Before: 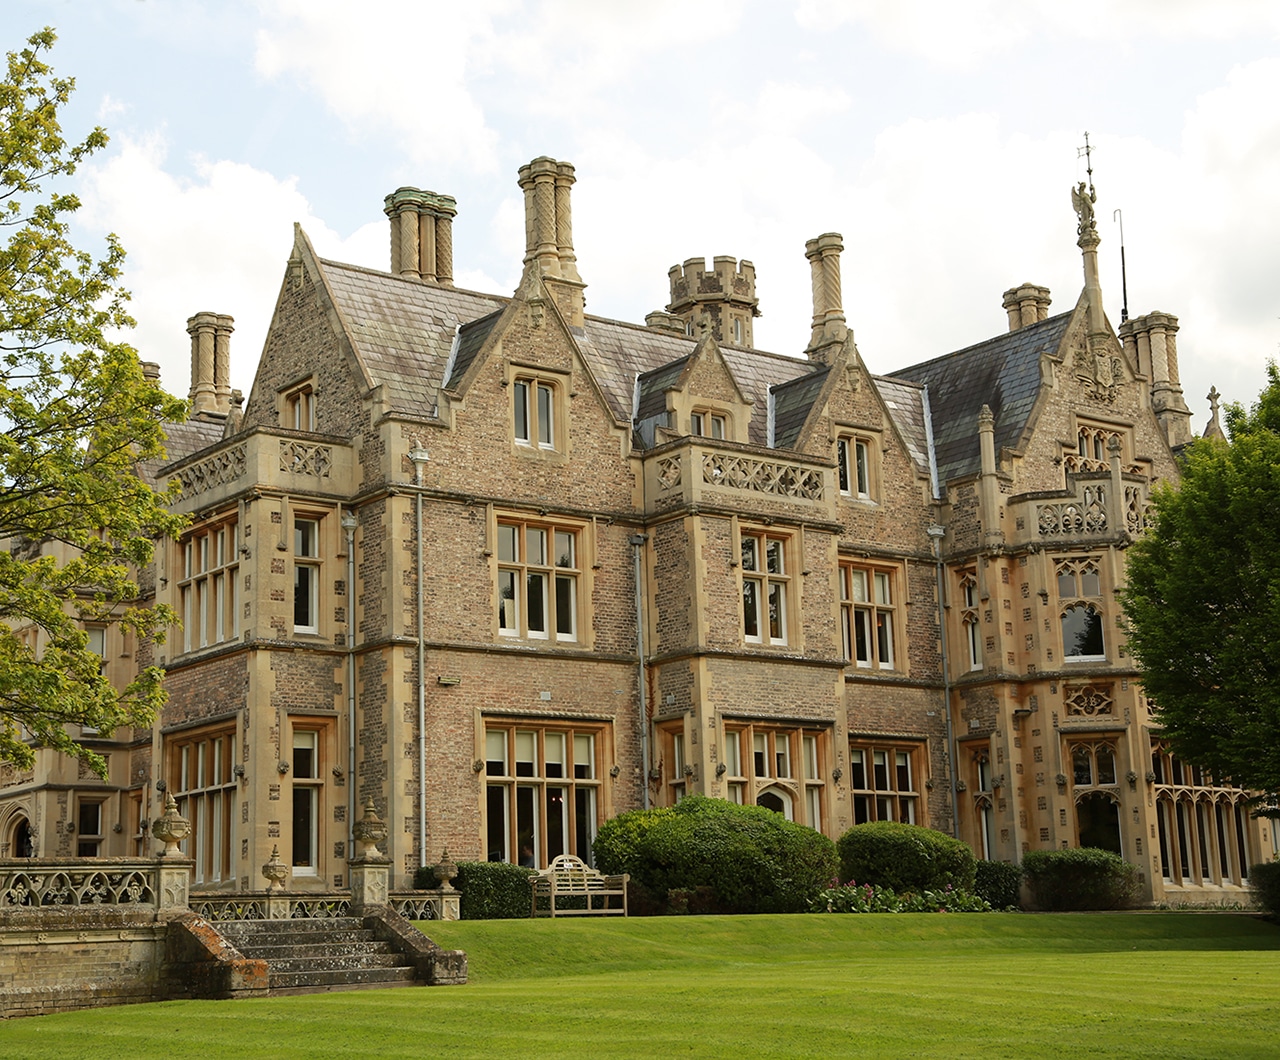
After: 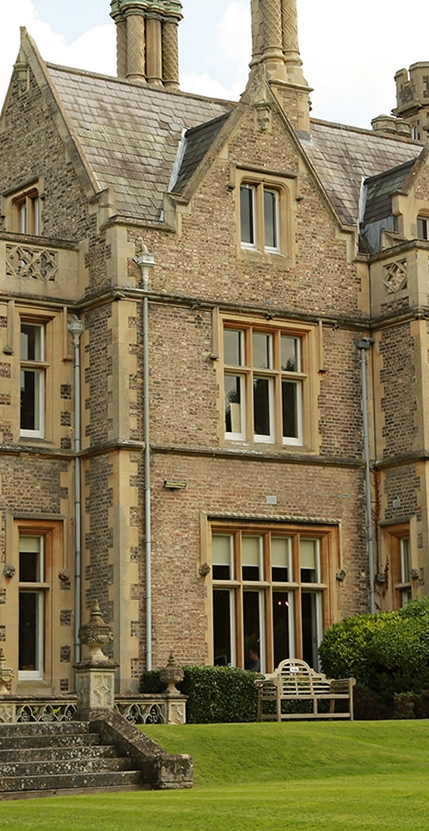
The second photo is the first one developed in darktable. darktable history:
crop and rotate: left 21.427%, top 18.525%, right 44.989%, bottom 3.005%
